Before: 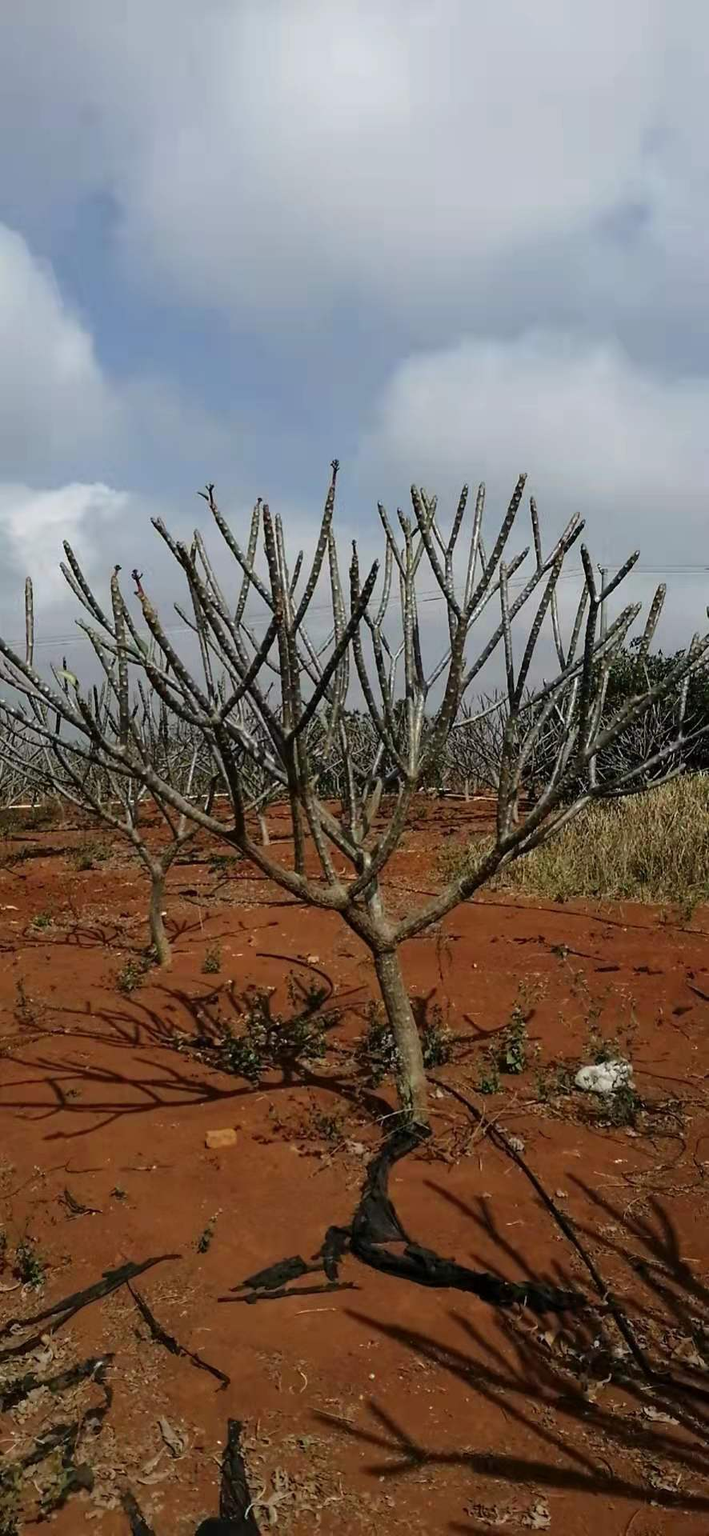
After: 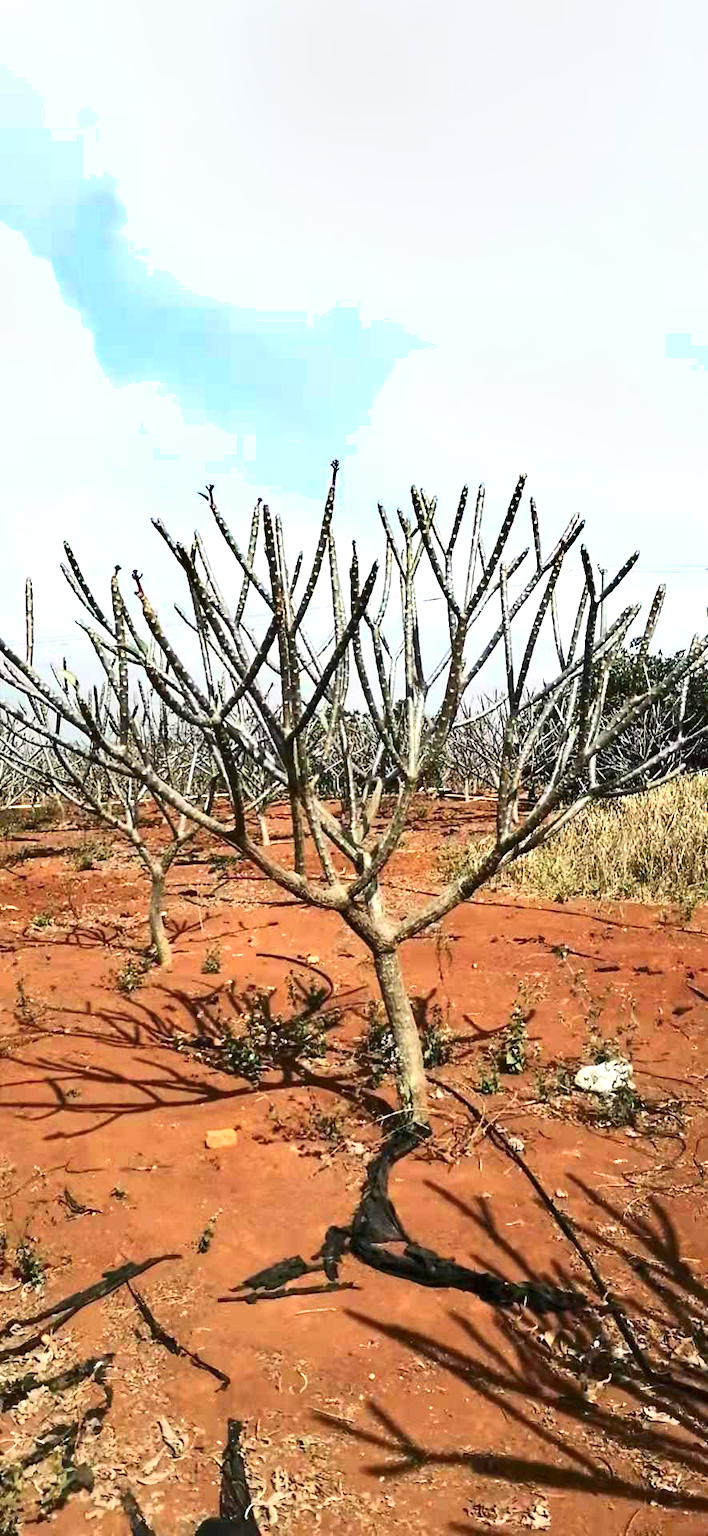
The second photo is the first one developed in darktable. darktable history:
contrast brightness saturation: contrast 0.236, brightness 0.088
shadows and highlights: soften with gaussian
exposure: black level correction 0, exposure 1.622 EV, compensate exposure bias true, compensate highlight preservation false
